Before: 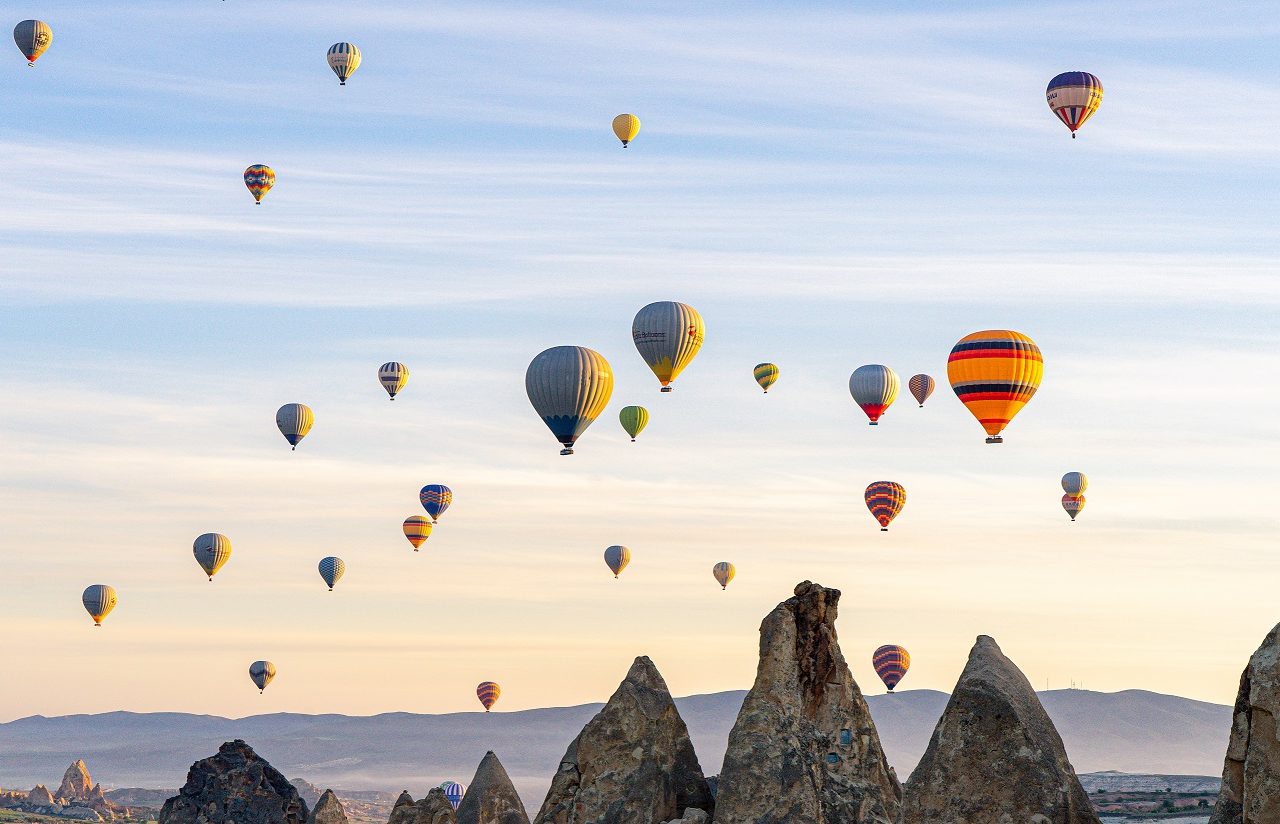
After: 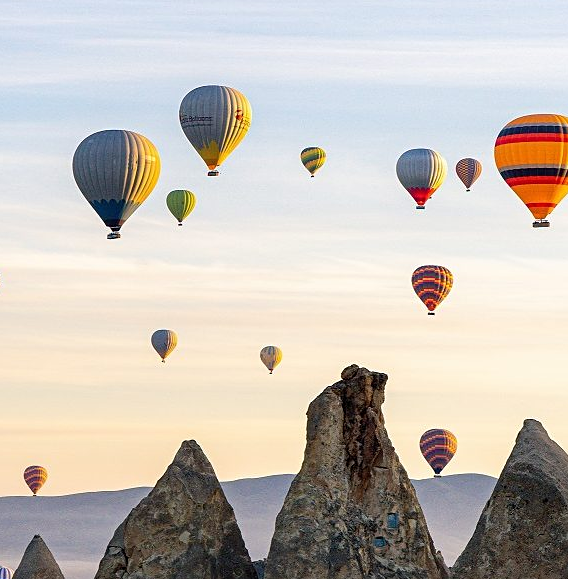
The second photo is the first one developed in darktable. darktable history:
crop: left 35.432%, top 26.233%, right 20.145%, bottom 3.432%
sharpen: amount 0.2
